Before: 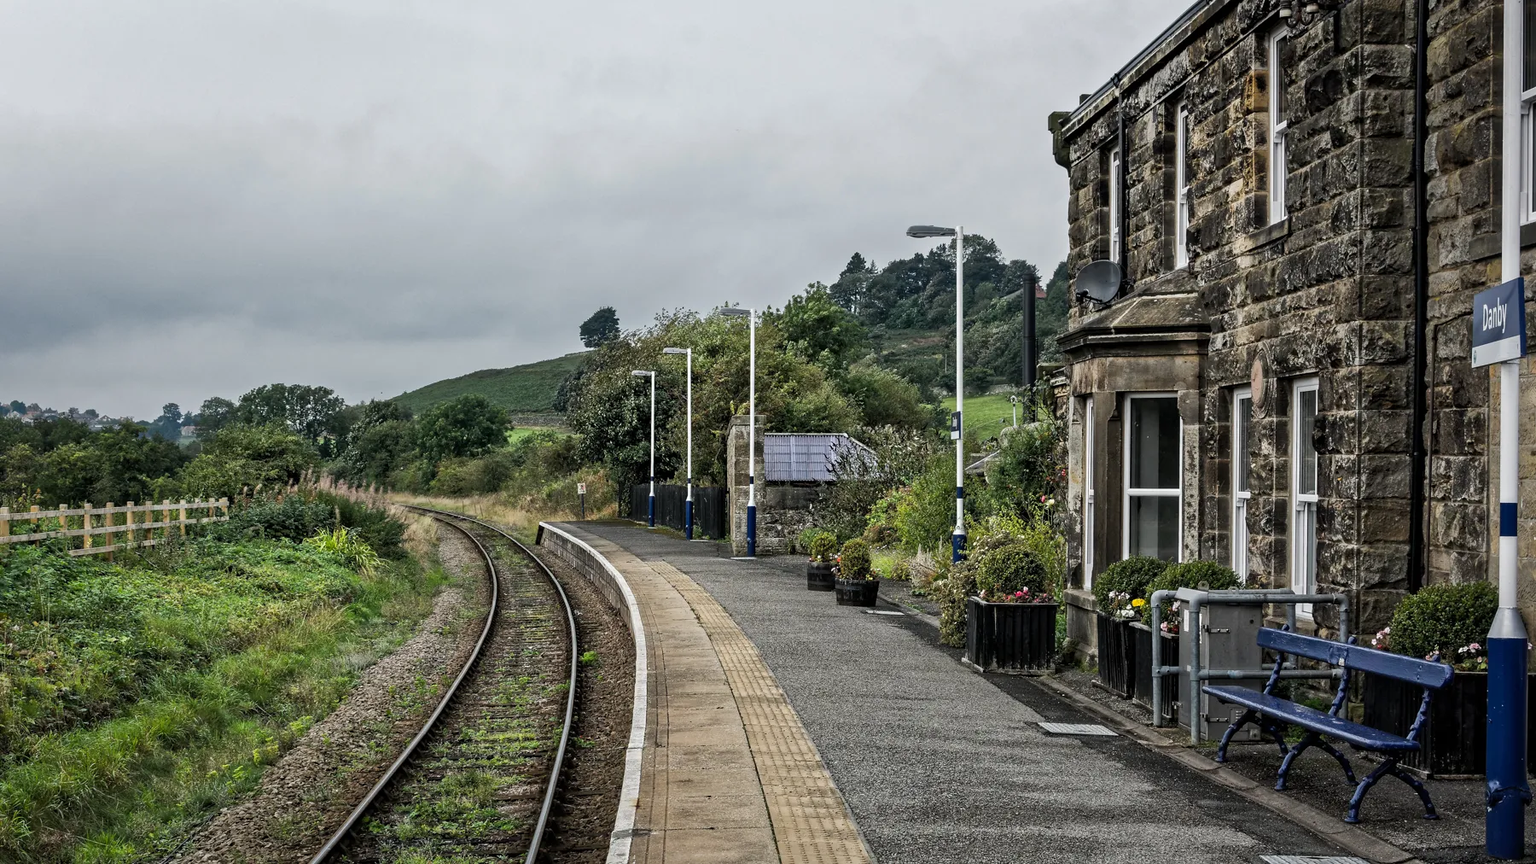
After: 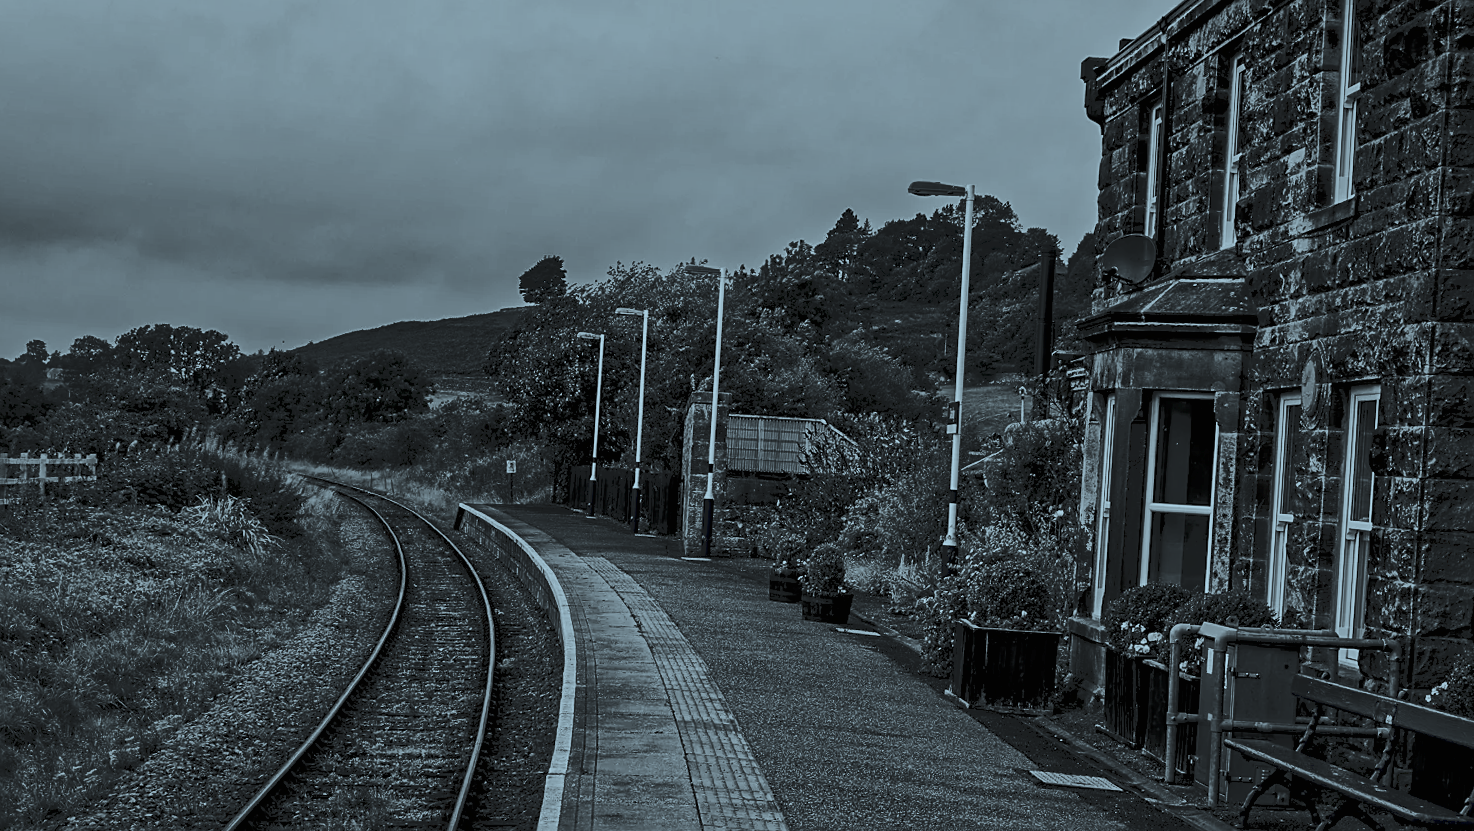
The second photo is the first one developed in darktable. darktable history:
crop and rotate: angle -3.22°, left 5.322%, top 5.197%, right 4.731%, bottom 4.556%
sharpen: on, module defaults
filmic rgb: black relative exposure -7.65 EV, white relative exposure 4.56 EV, hardness 3.61
tone equalizer: on, module defaults
contrast brightness saturation: contrast -0.033, brightness -0.604, saturation -0.989
shadows and highlights: radius 336.27, shadows 28.73, soften with gaussian
color correction: highlights a* -11.78, highlights b* -15.78
tone curve: curves: ch0 [(0, 0) (0.003, 0.1) (0.011, 0.101) (0.025, 0.11) (0.044, 0.126) (0.069, 0.14) (0.1, 0.158) (0.136, 0.18) (0.177, 0.206) (0.224, 0.243) (0.277, 0.293) (0.335, 0.36) (0.399, 0.446) (0.468, 0.537) (0.543, 0.618) (0.623, 0.694) (0.709, 0.763) (0.801, 0.836) (0.898, 0.908) (1, 1)], preserve colors none
